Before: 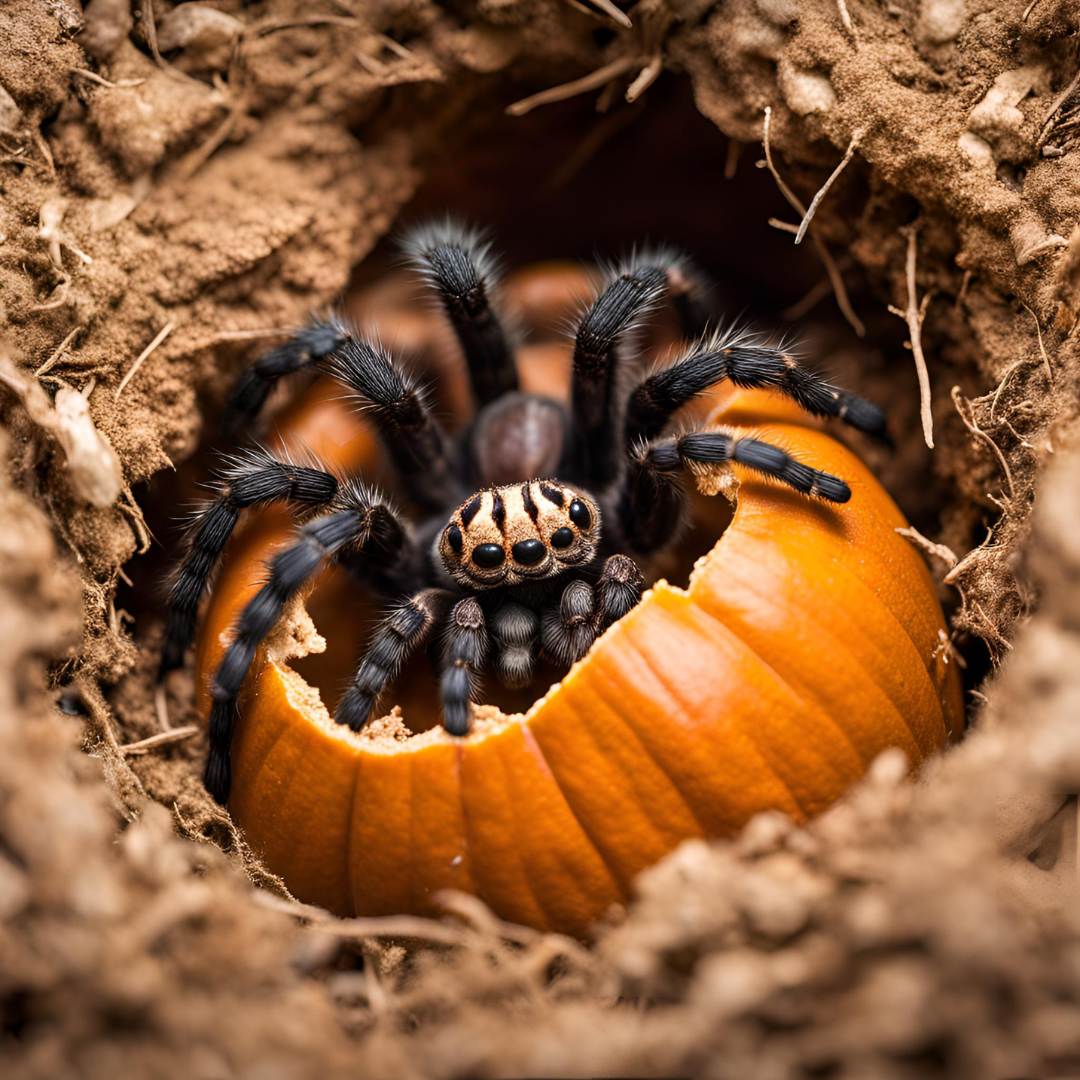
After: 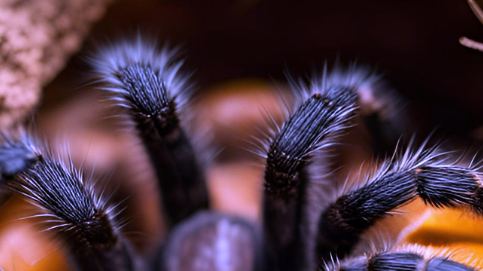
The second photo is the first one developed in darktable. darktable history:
crop: left 28.64%, top 16.832%, right 26.637%, bottom 58.055%
white balance: red 0.98, blue 1.61
